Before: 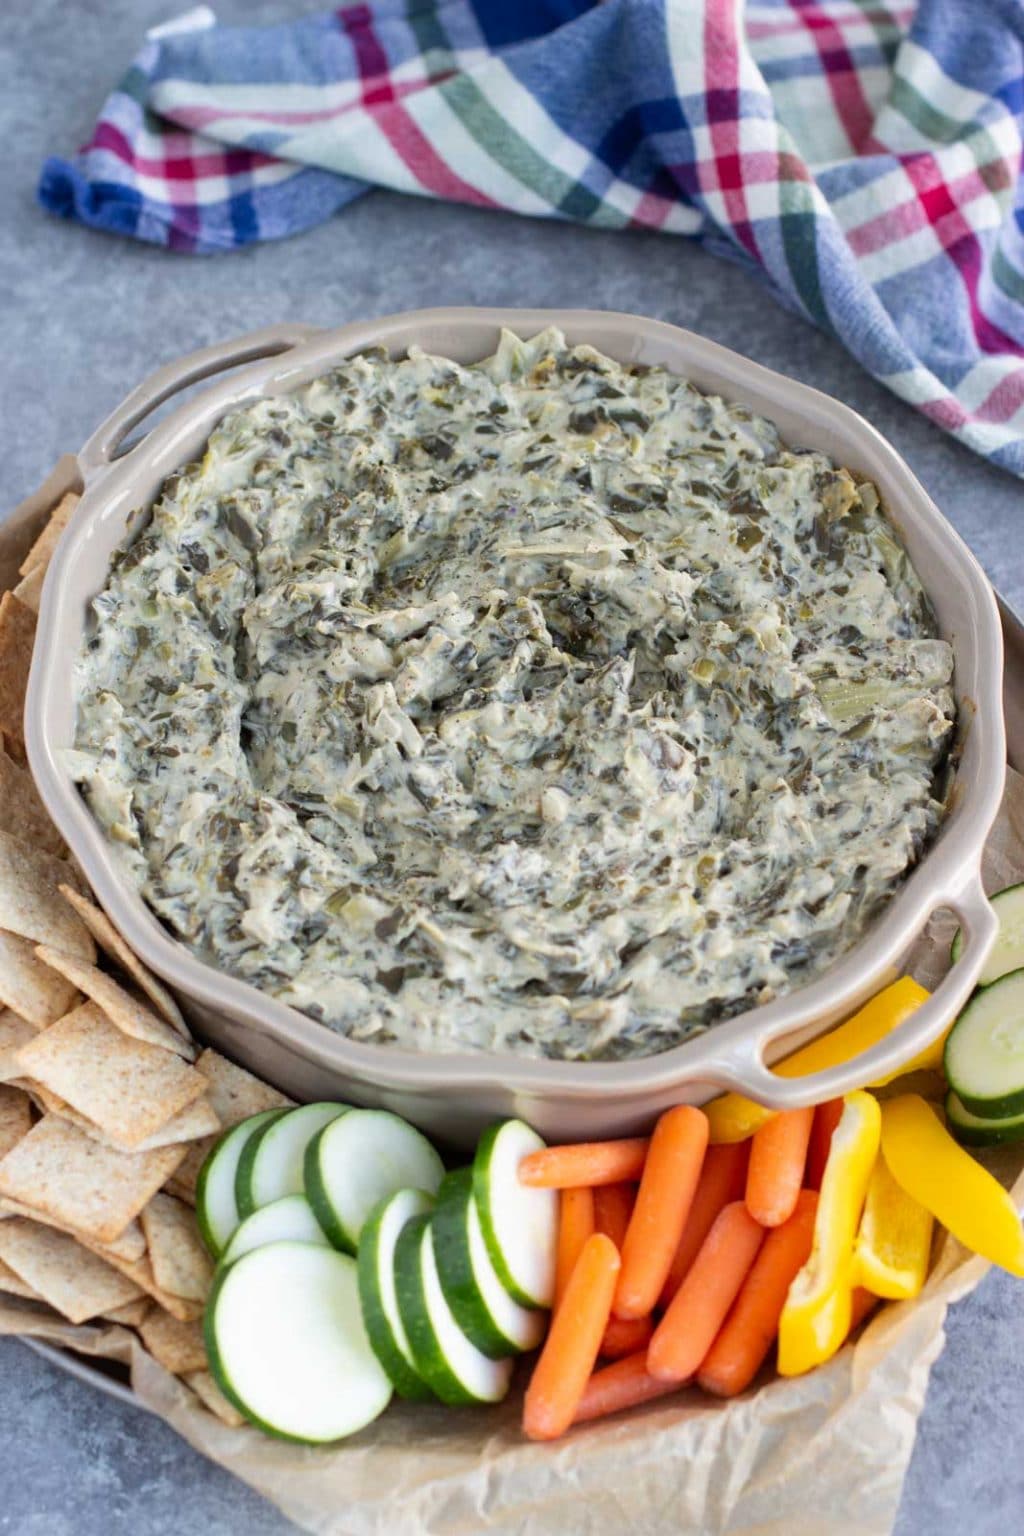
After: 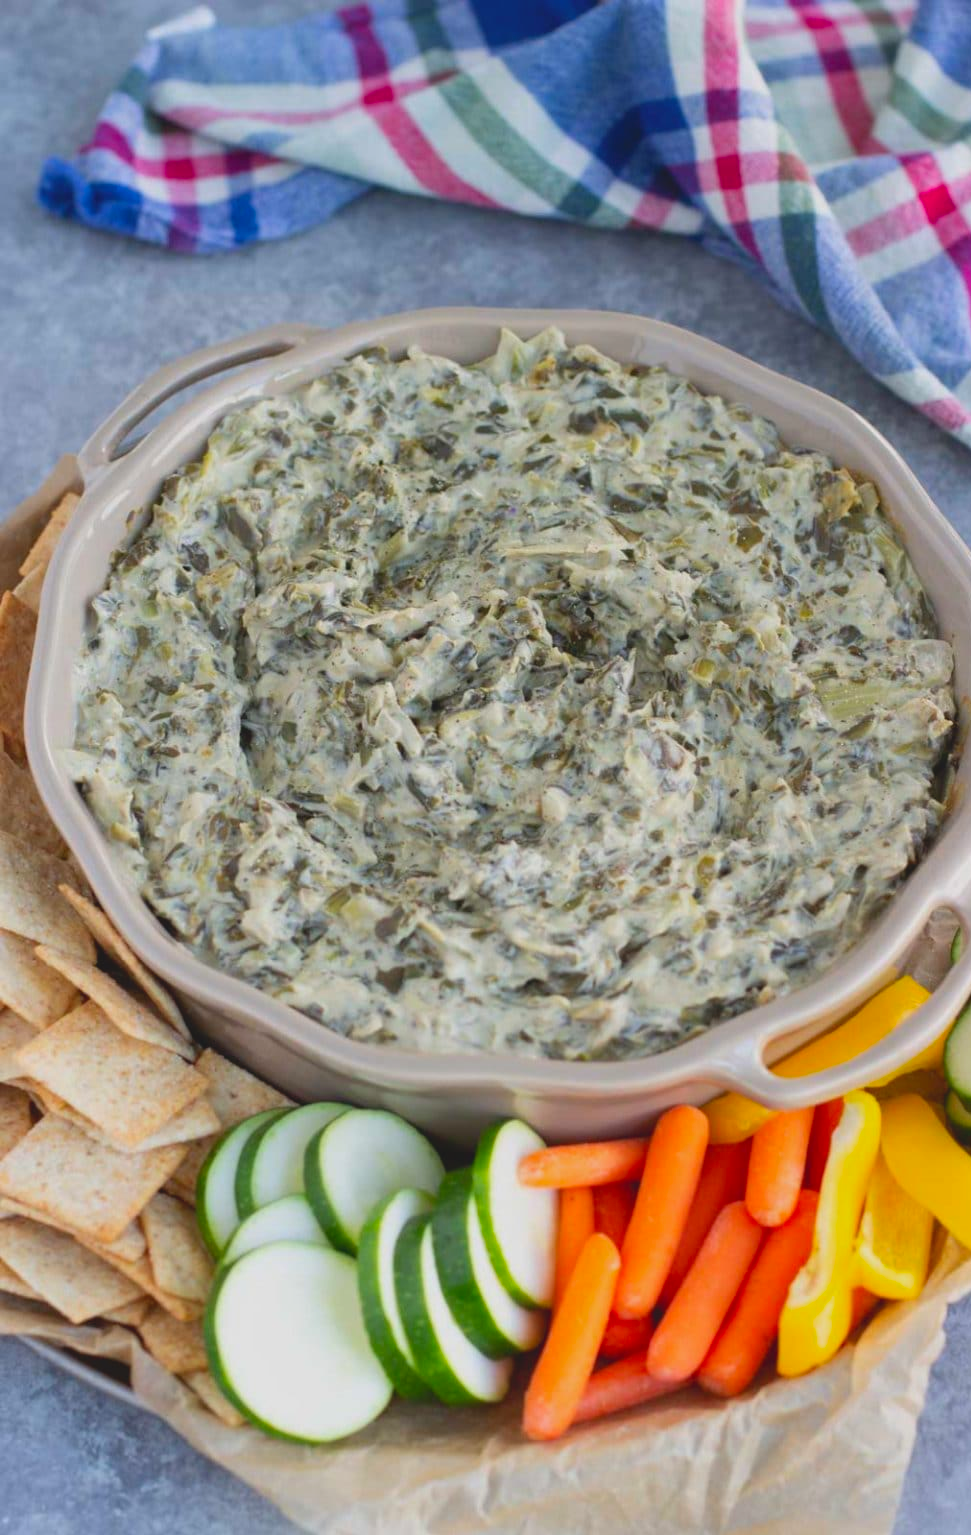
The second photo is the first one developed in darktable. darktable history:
contrast brightness saturation: contrast -0.19, saturation 0.19
crop and rotate: right 5.167%
